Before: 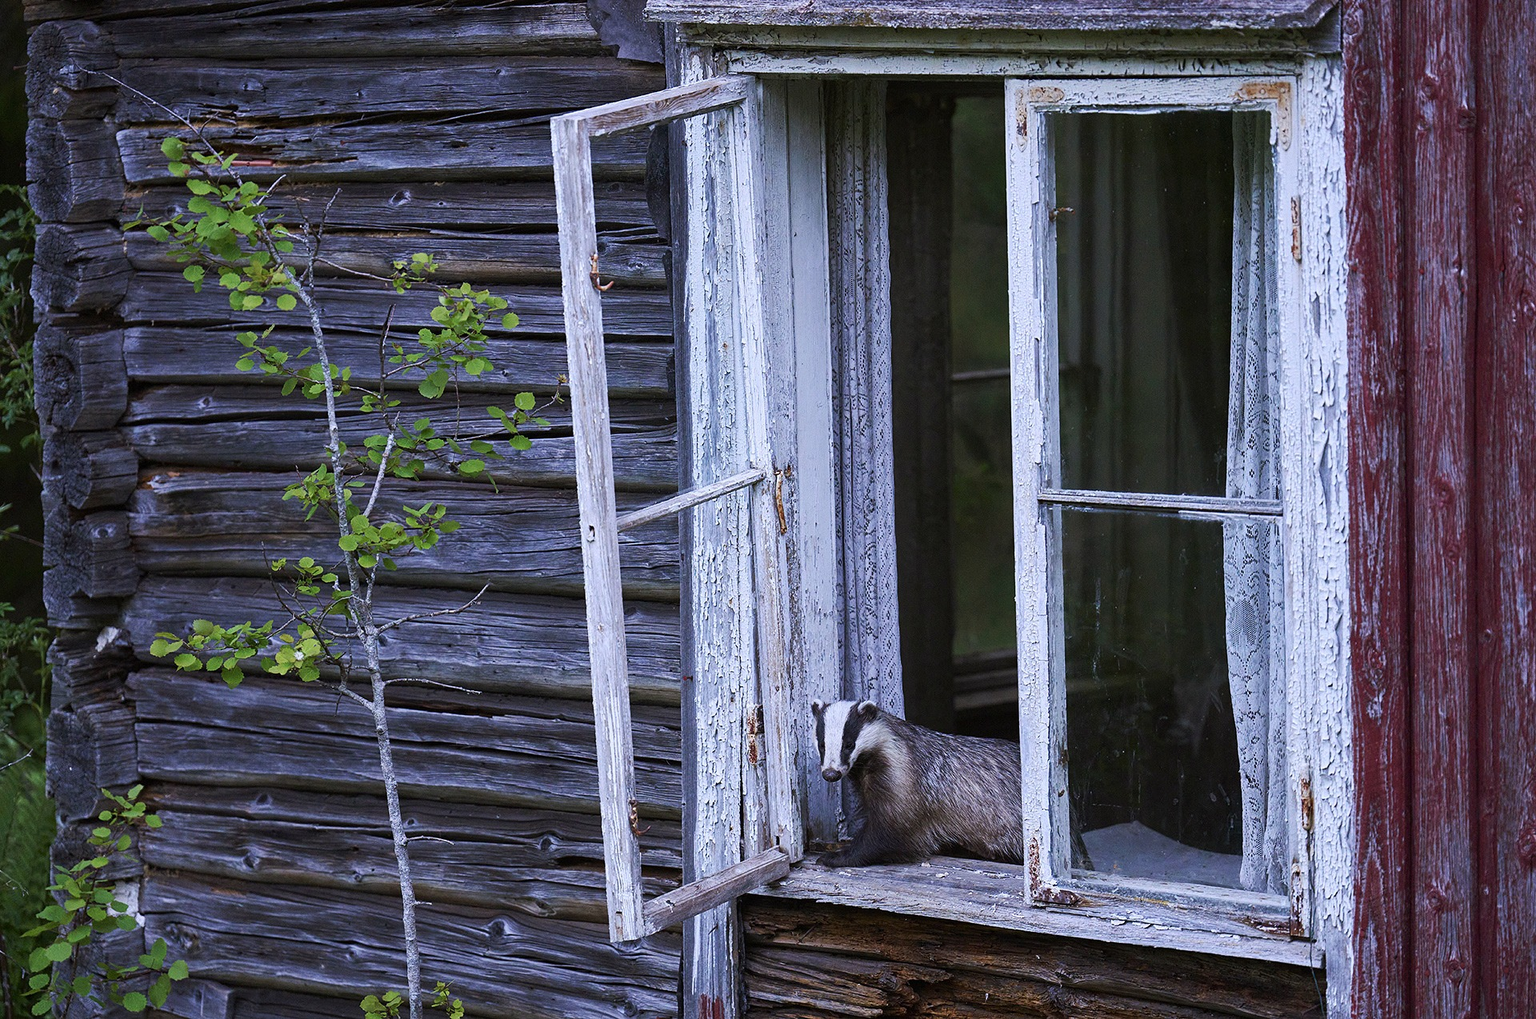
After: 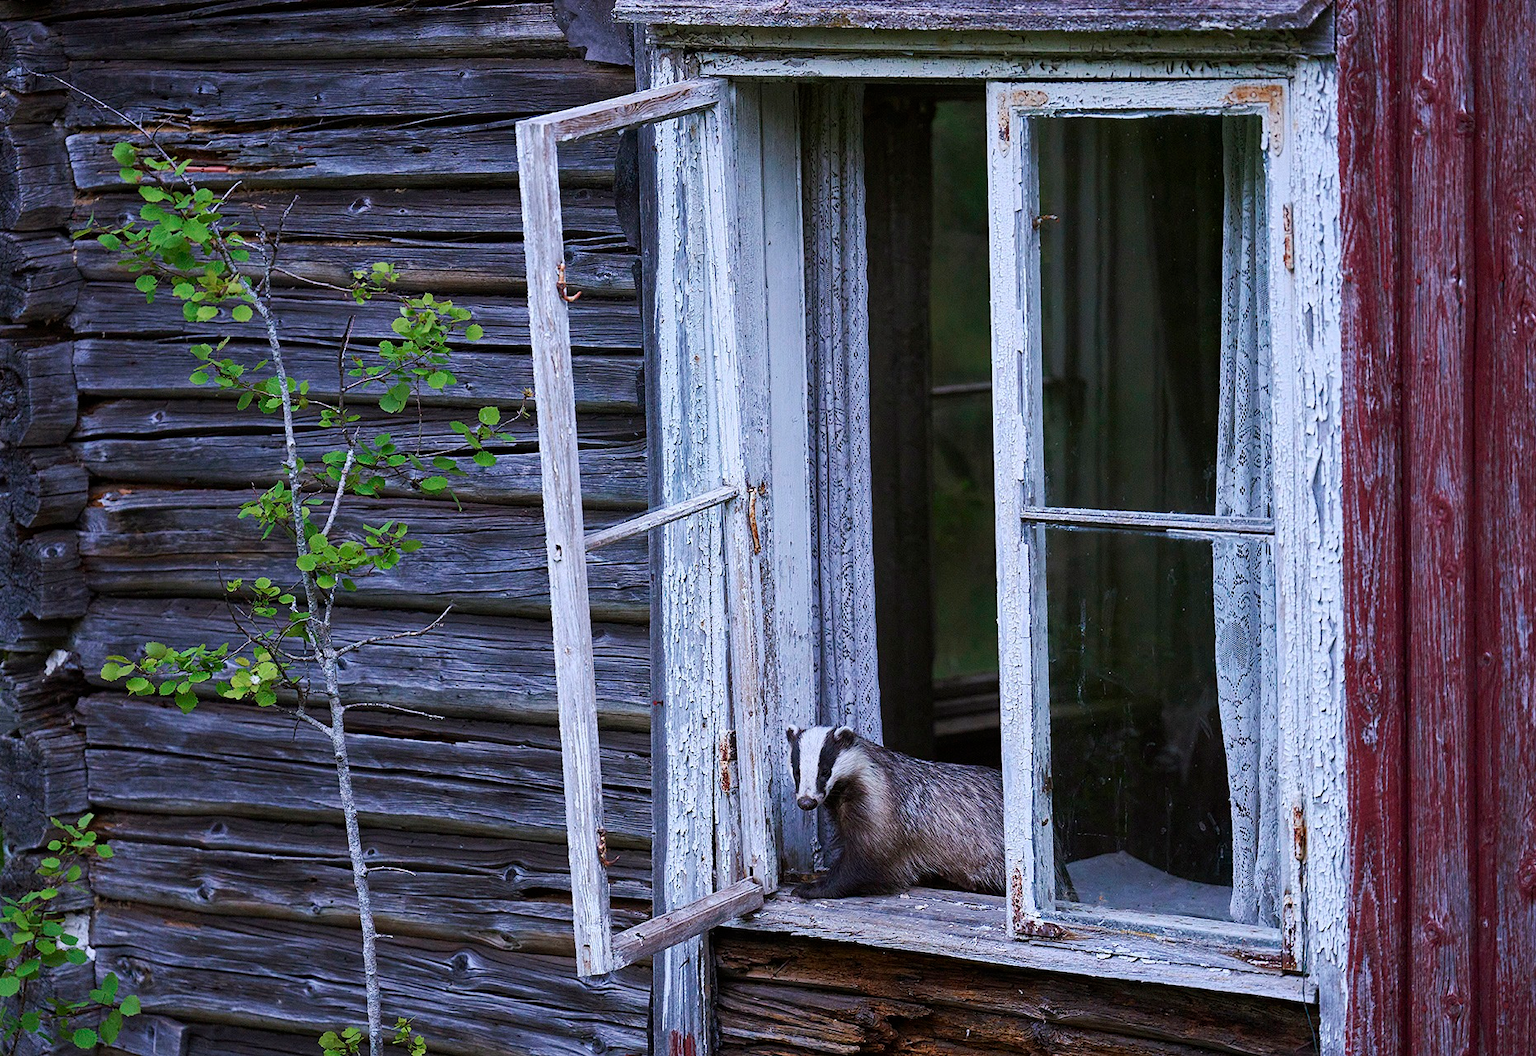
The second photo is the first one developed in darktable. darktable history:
crop and rotate: left 3.445%
